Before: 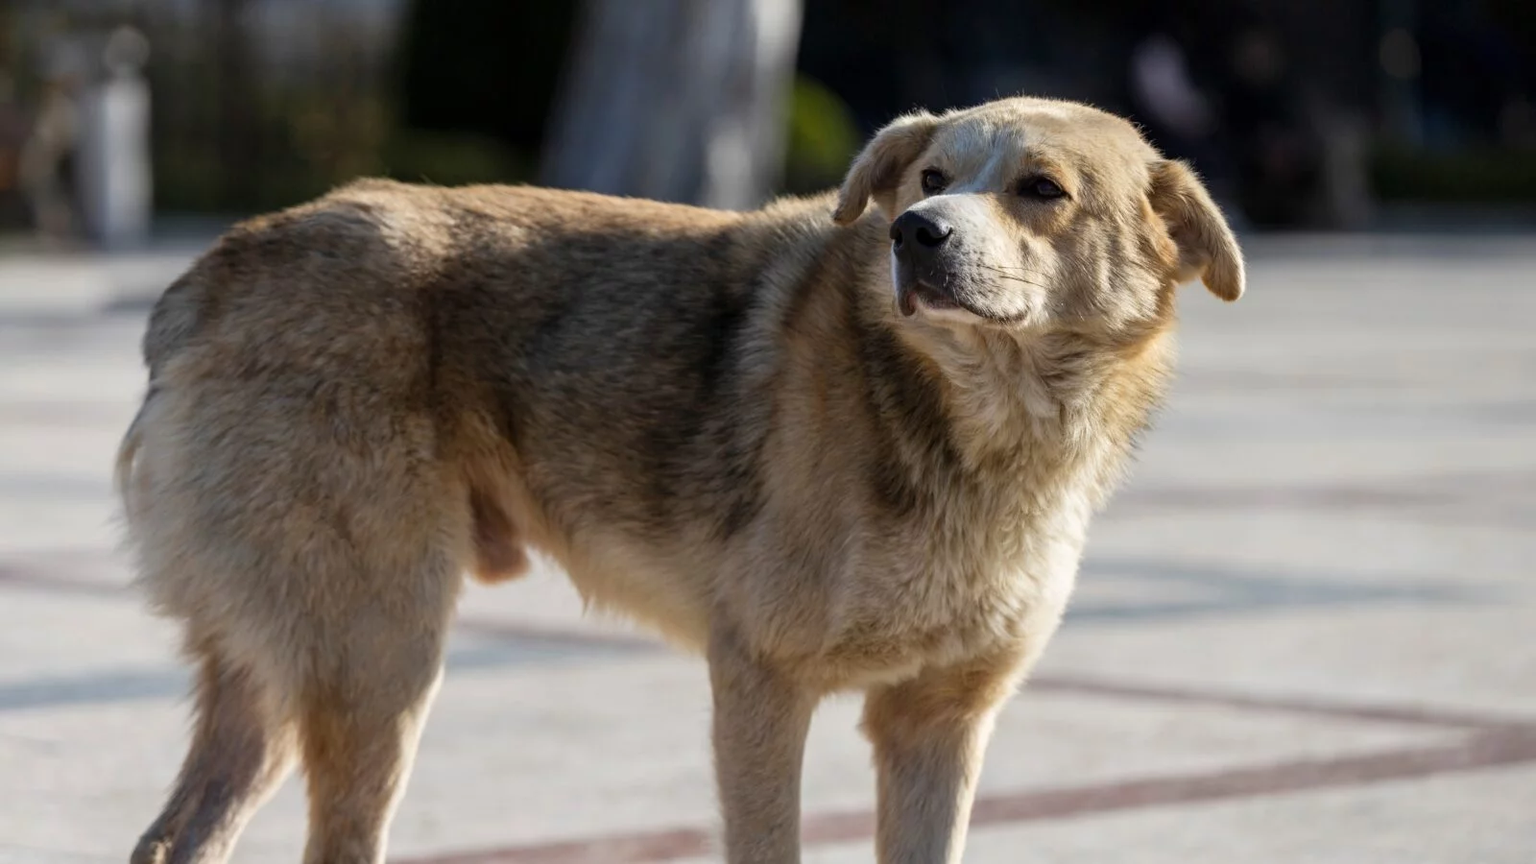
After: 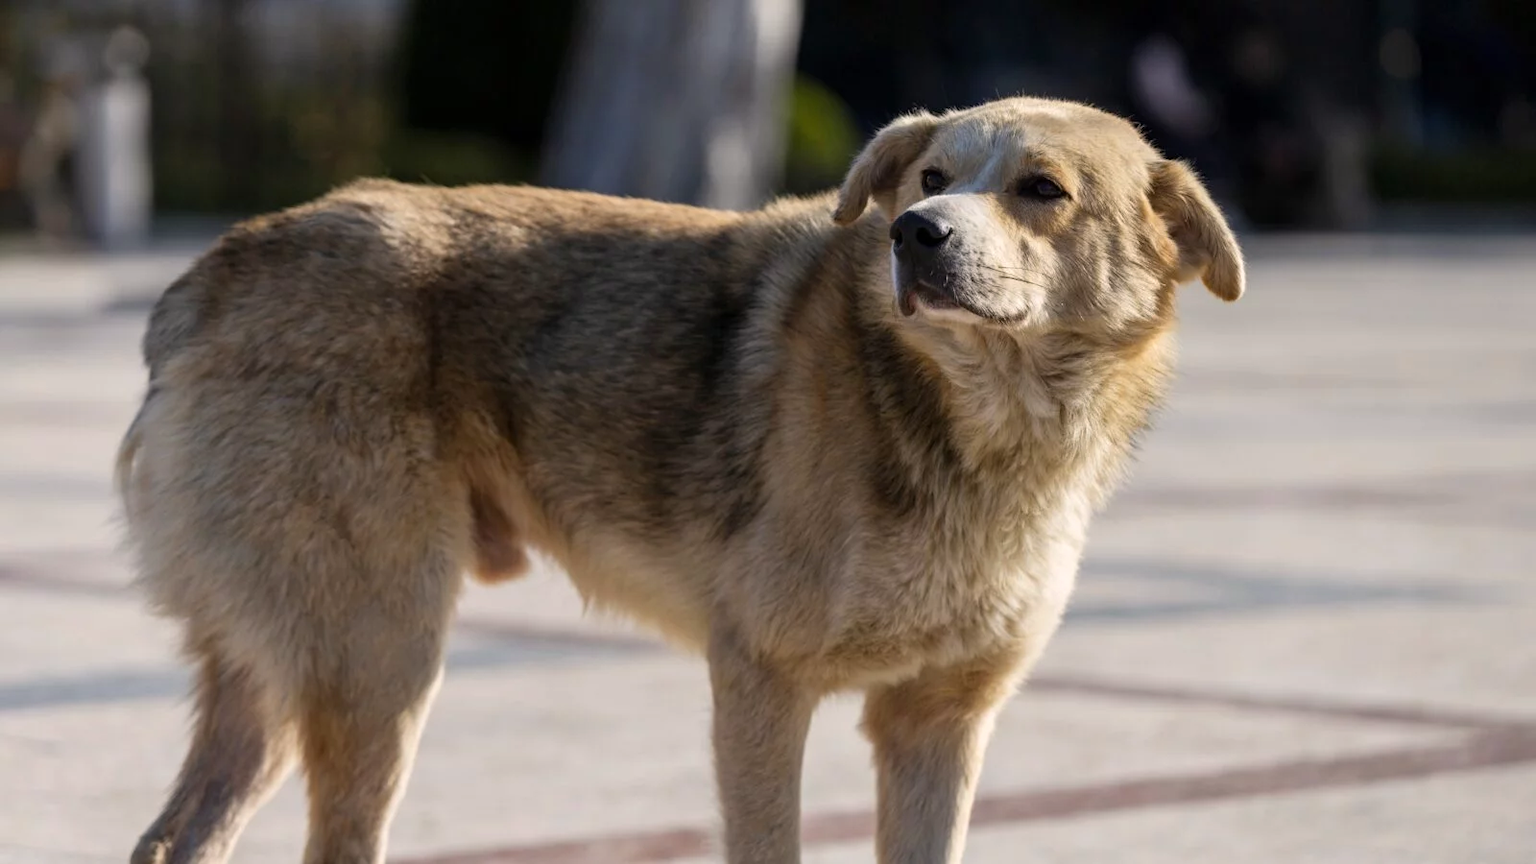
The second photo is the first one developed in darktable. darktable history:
white balance: red 0.982, blue 1.018
color correction: highlights a* 3.84, highlights b* 5.07
